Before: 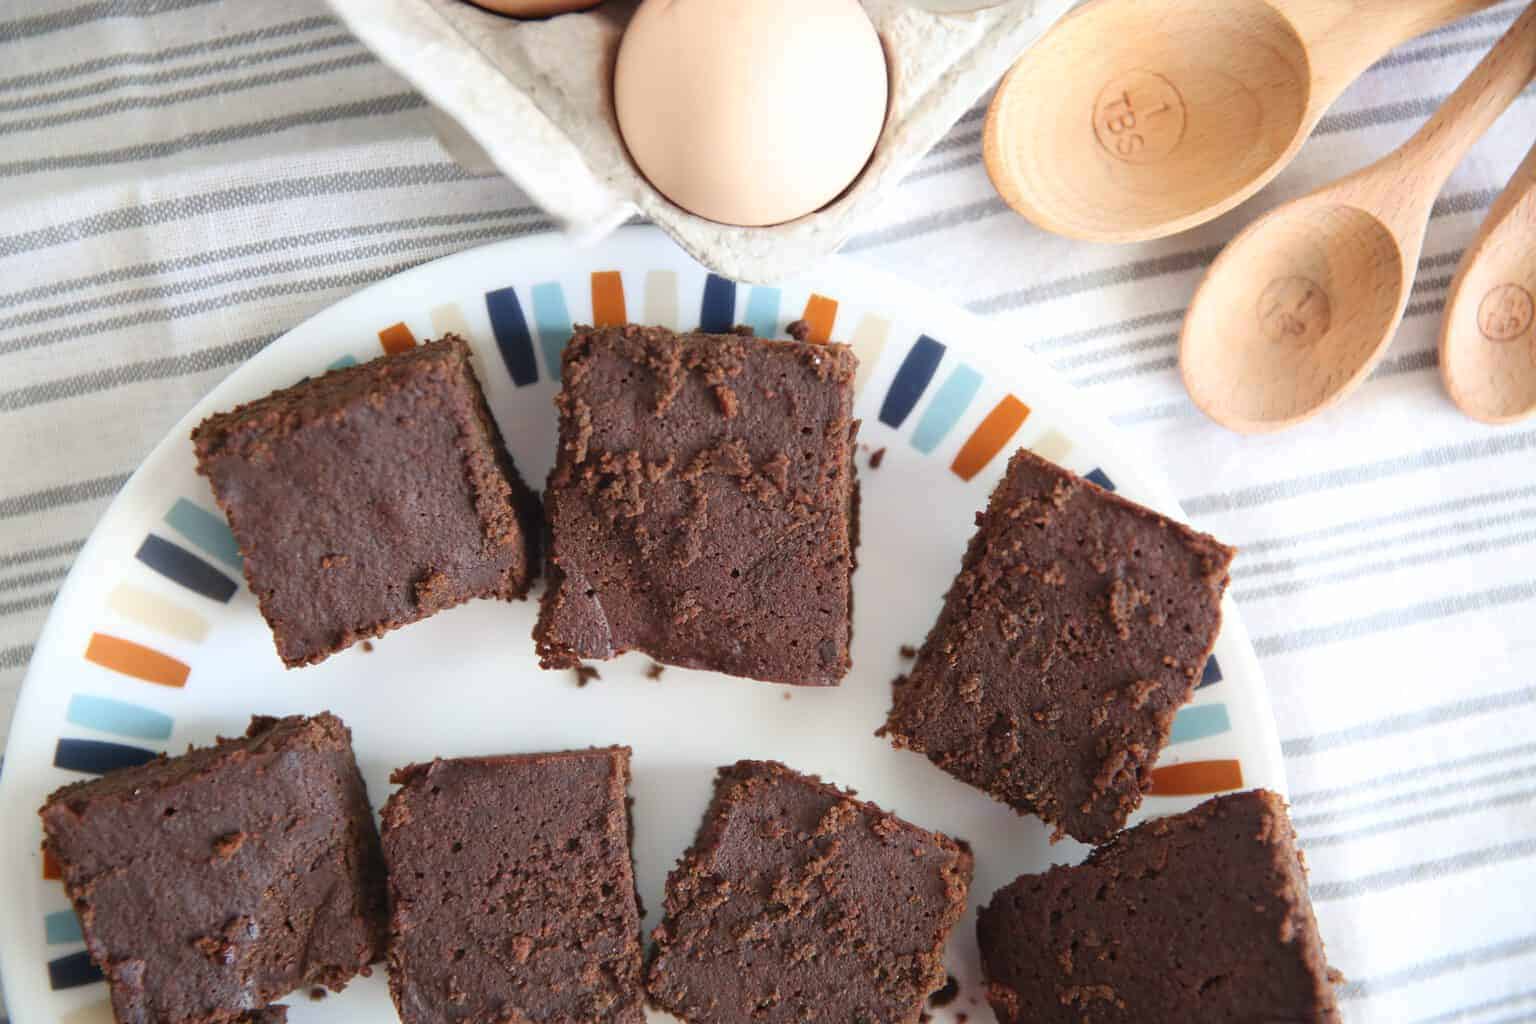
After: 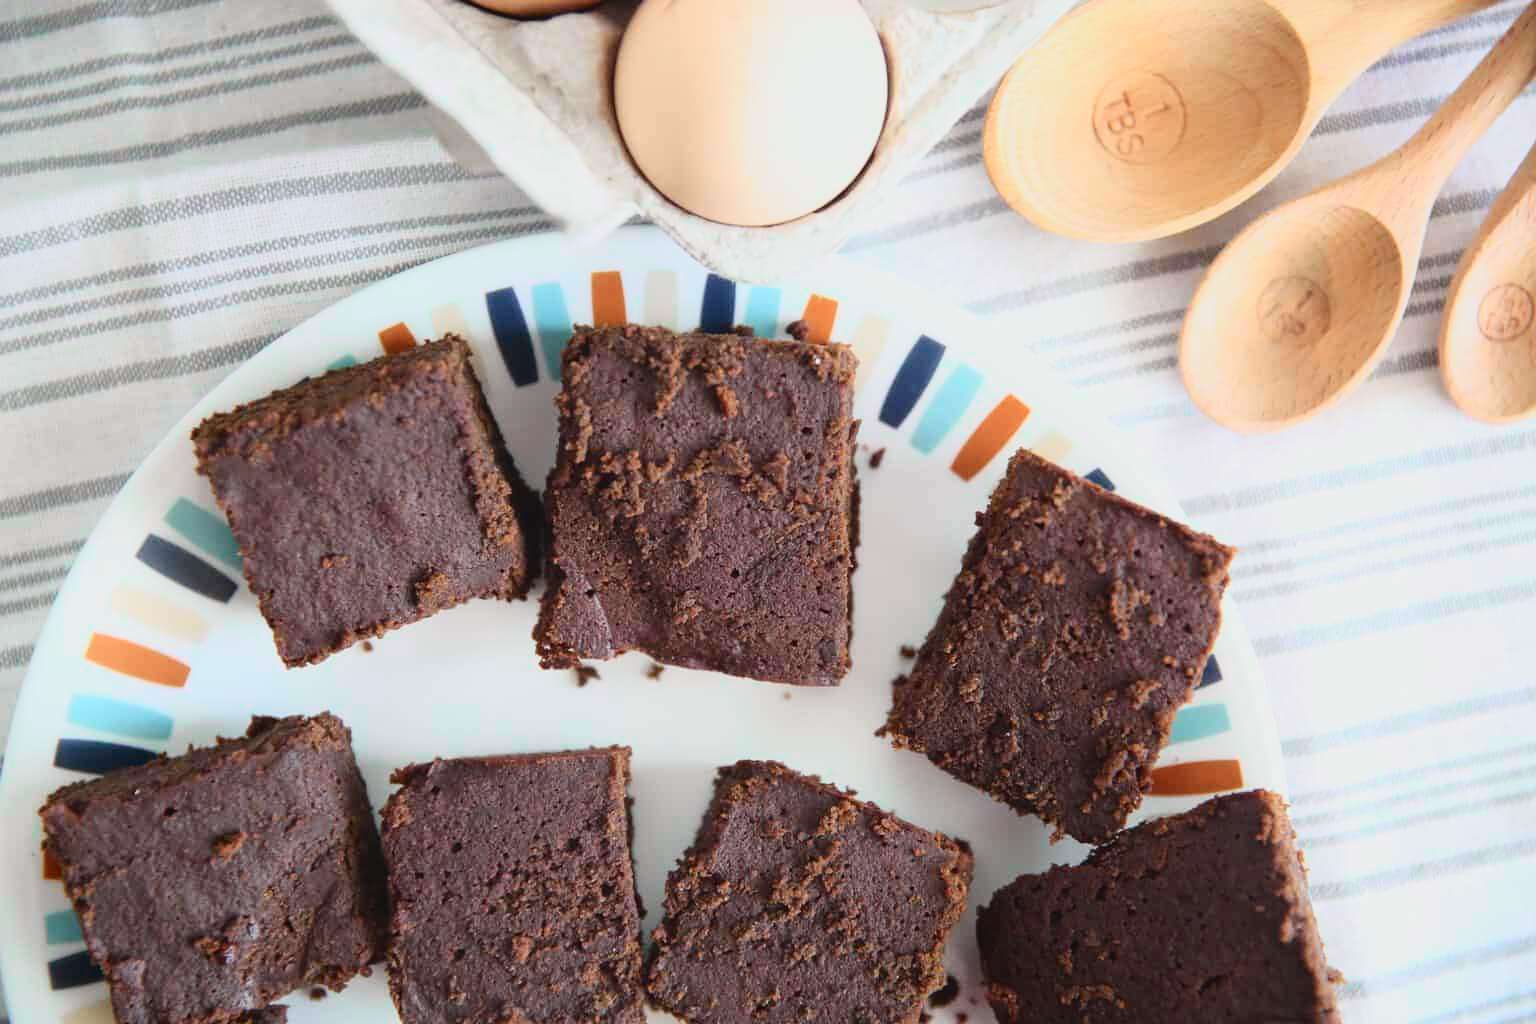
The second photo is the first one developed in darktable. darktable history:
tone curve: curves: ch0 [(0, 0.029) (0.099, 0.082) (0.264, 0.253) (0.447, 0.481) (0.678, 0.721) (0.828, 0.857) (0.992, 0.94)]; ch1 [(0, 0) (0.311, 0.266) (0.411, 0.374) (0.481, 0.458) (0.501, 0.499) (0.514, 0.512) (0.575, 0.577) (0.643, 0.648) (0.682, 0.674) (0.802, 0.812) (1, 1)]; ch2 [(0, 0) (0.259, 0.207) (0.323, 0.311) (0.376, 0.353) (0.463, 0.456) (0.498, 0.498) (0.524, 0.512) (0.574, 0.582) (0.648, 0.653) (0.768, 0.728) (1, 1)], color space Lab, independent channels, preserve colors none
